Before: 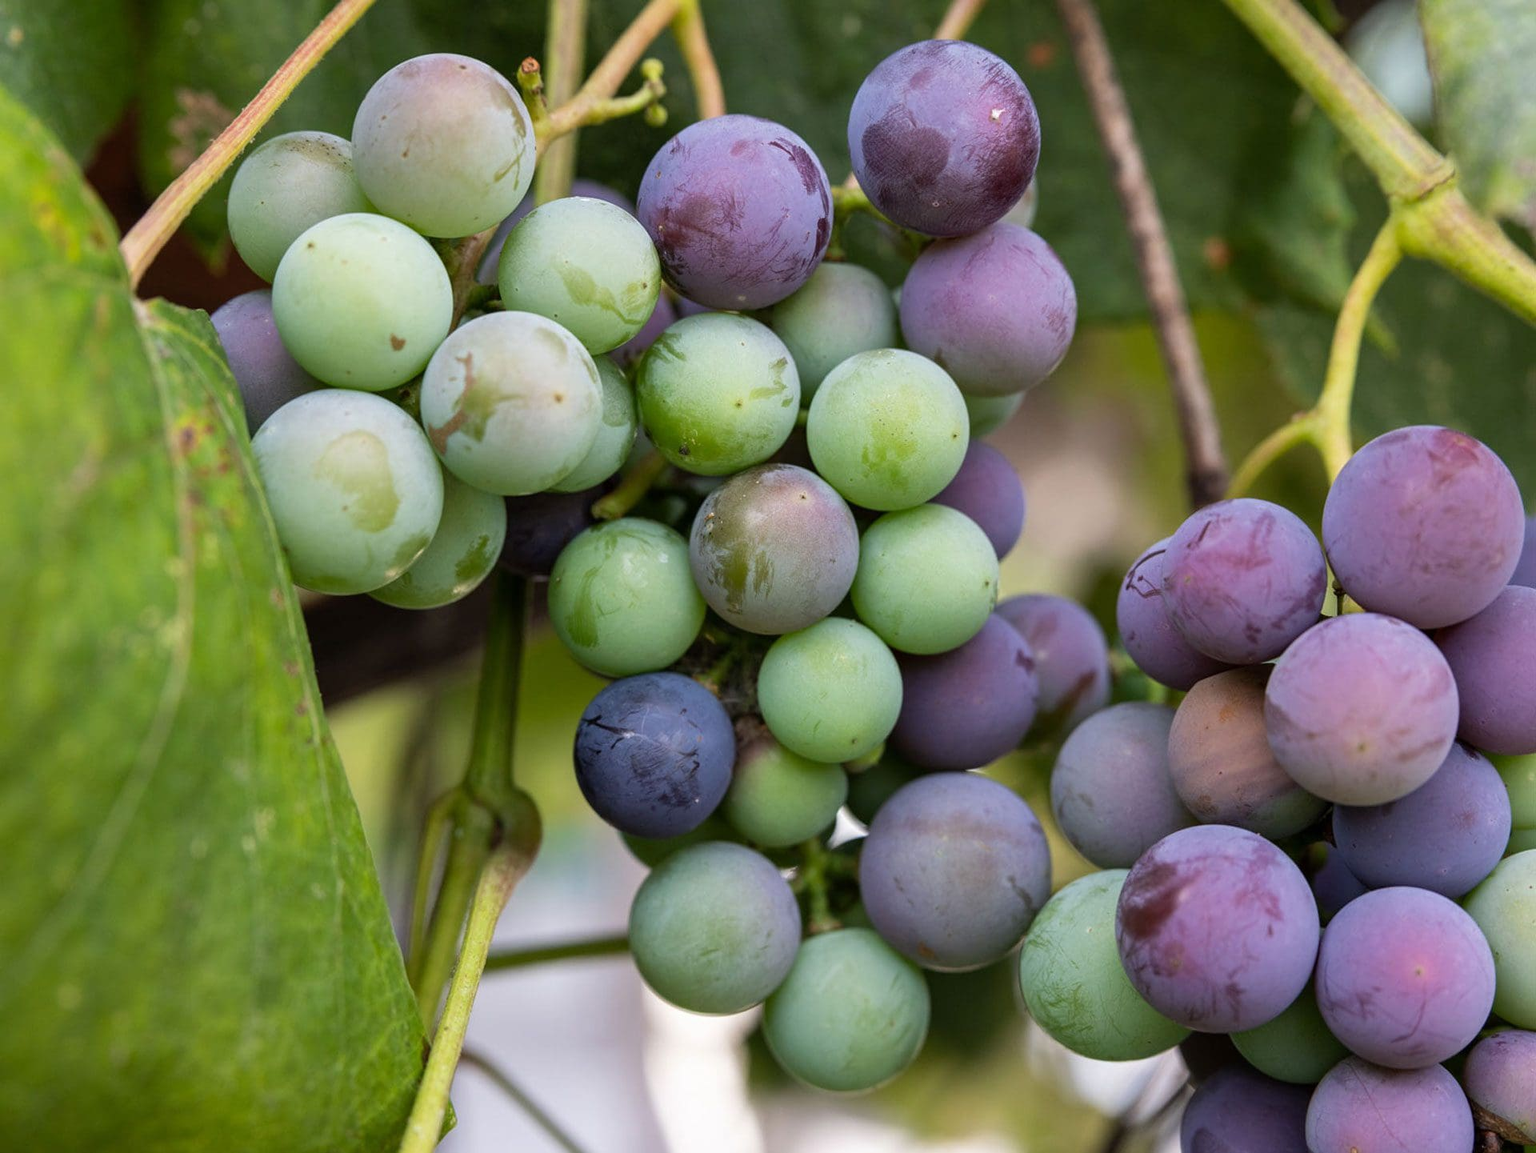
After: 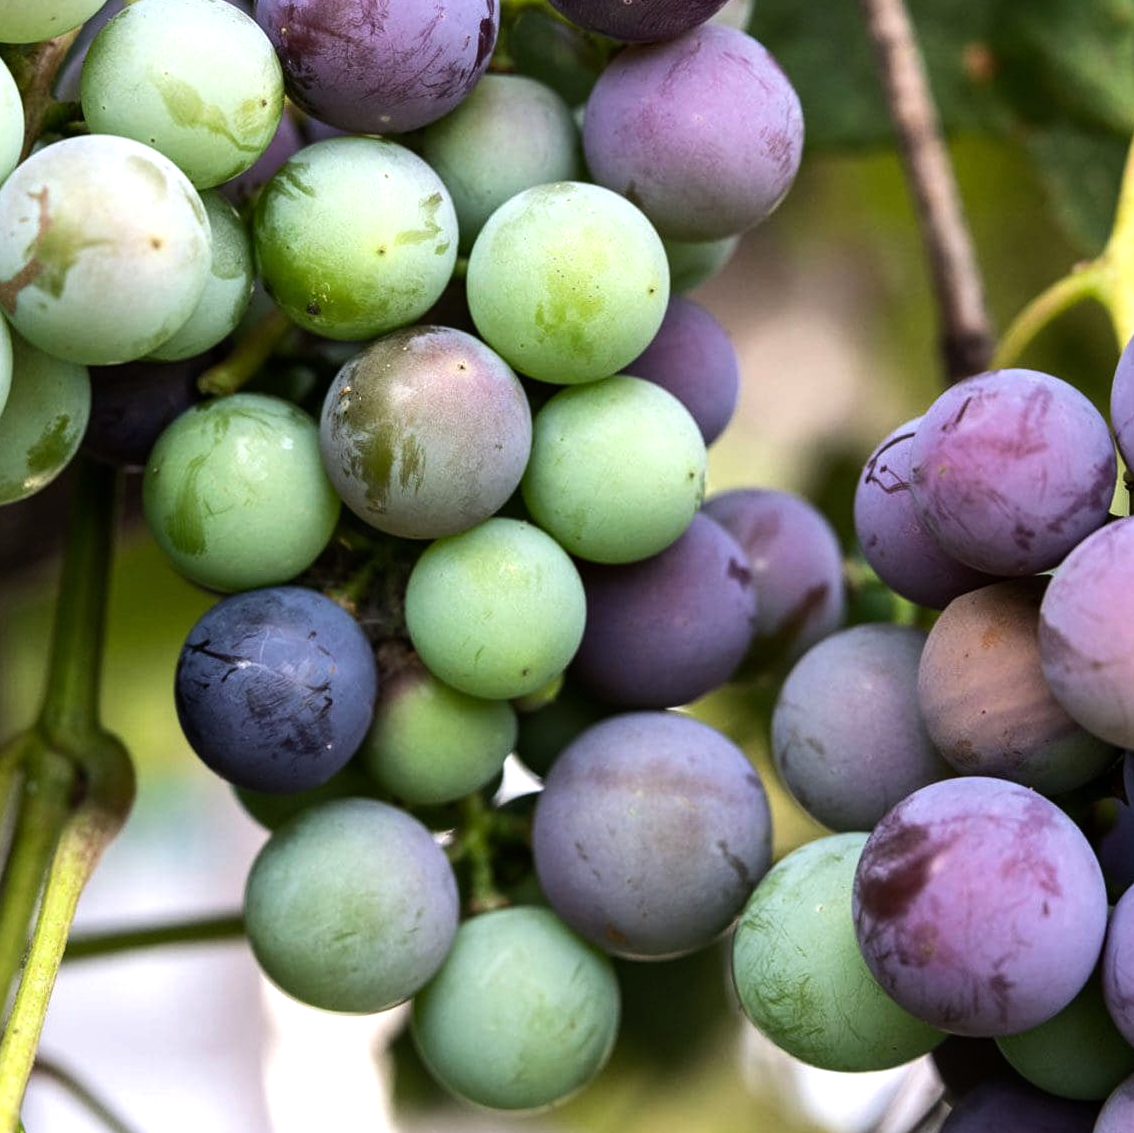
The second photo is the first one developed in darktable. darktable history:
crop and rotate: left 28.256%, top 17.734%, right 12.656%, bottom 3.573%
tone equalizer: -8 EV -0.75 EV, -7 EV -0.7 EV, -6 EV -0.6 EV, -5 EV -0.4 EV, -3 EV 0.4 EV, -2 EV 0.6 EV, -1 EV 0.7 EV, +0 EV 0.75 EV, edges refinement/feathering 500, mask exposure compensation -1.57 EV, preserve details no
